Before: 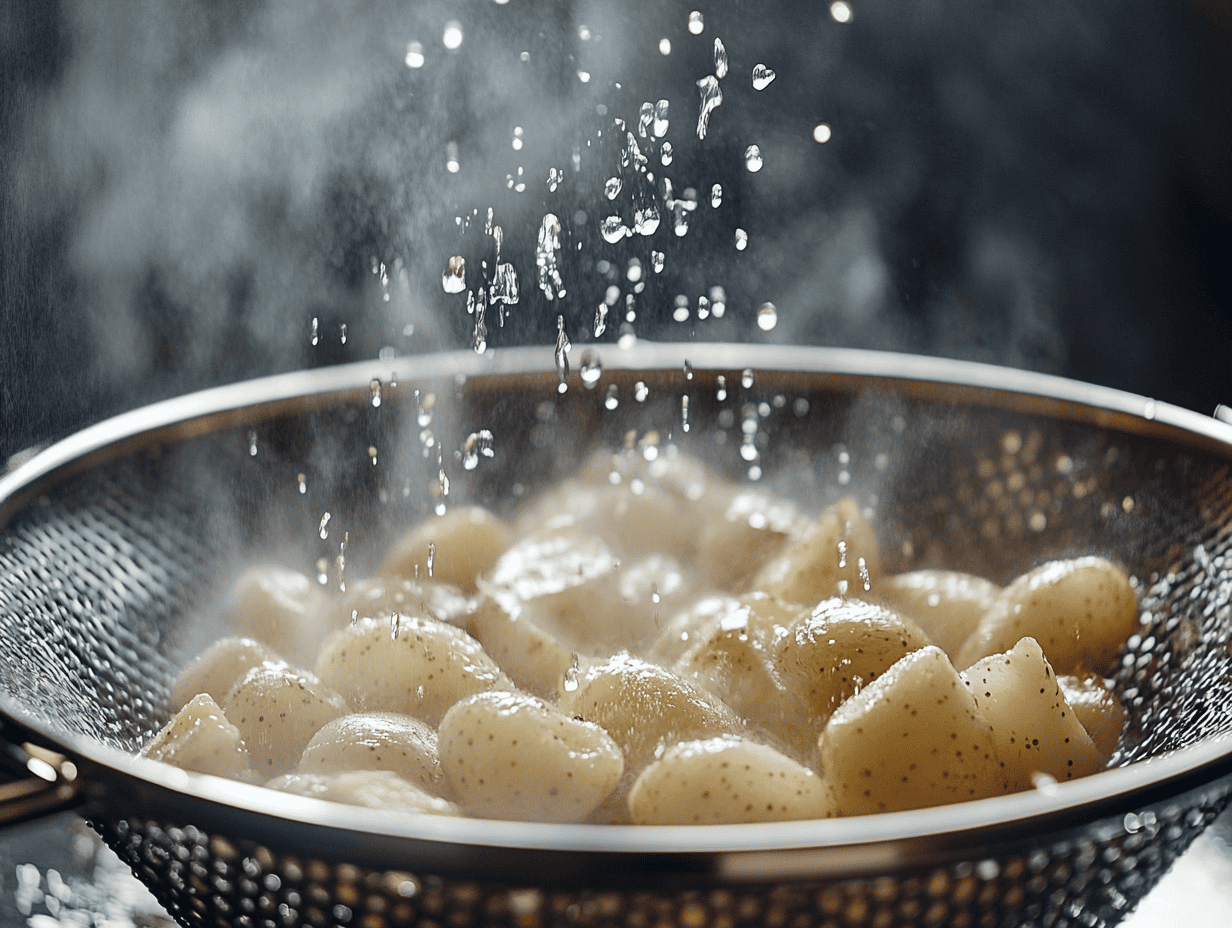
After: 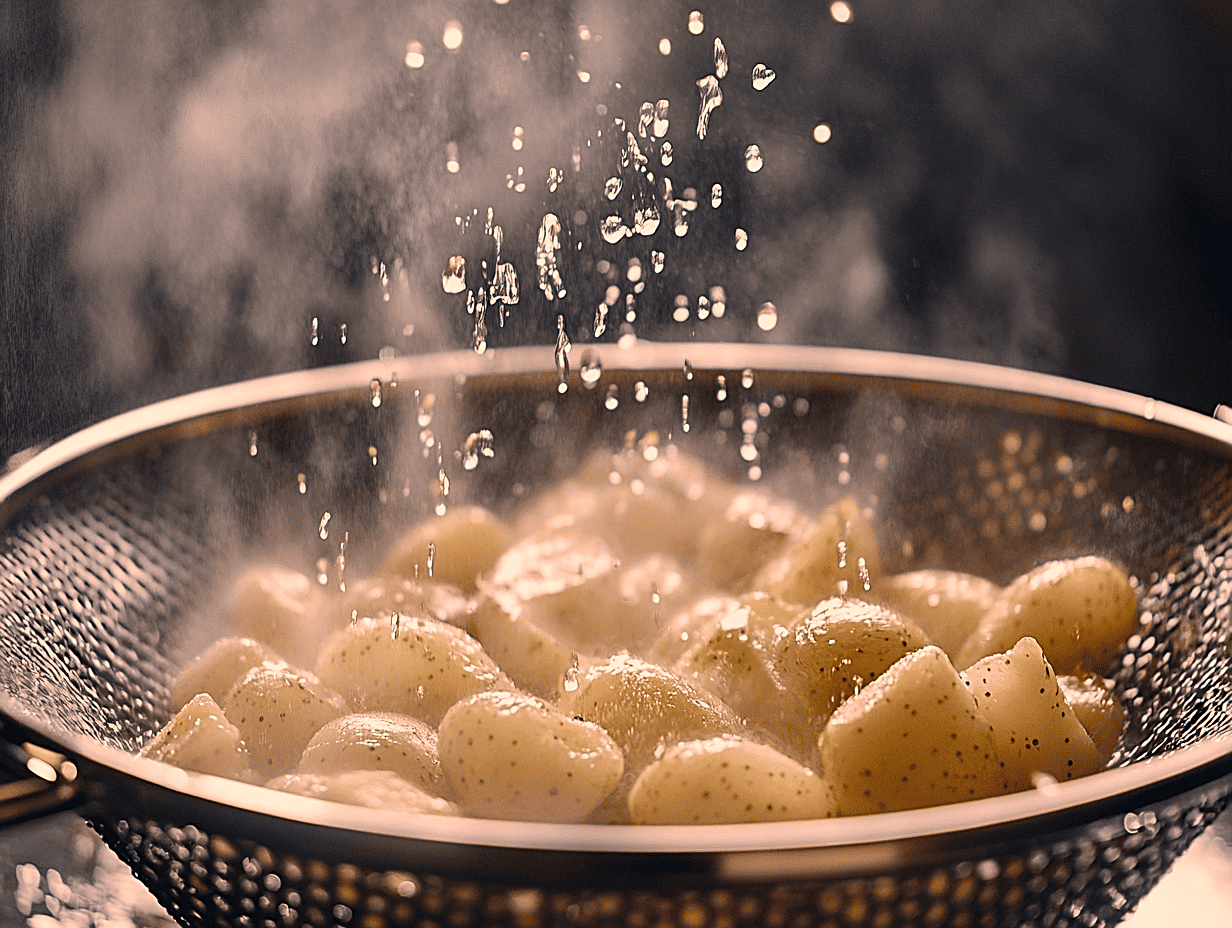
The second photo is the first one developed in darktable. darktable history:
sharpen: on, module defaults
color correction: highlights a* 21.7, highlights b* 21.72
